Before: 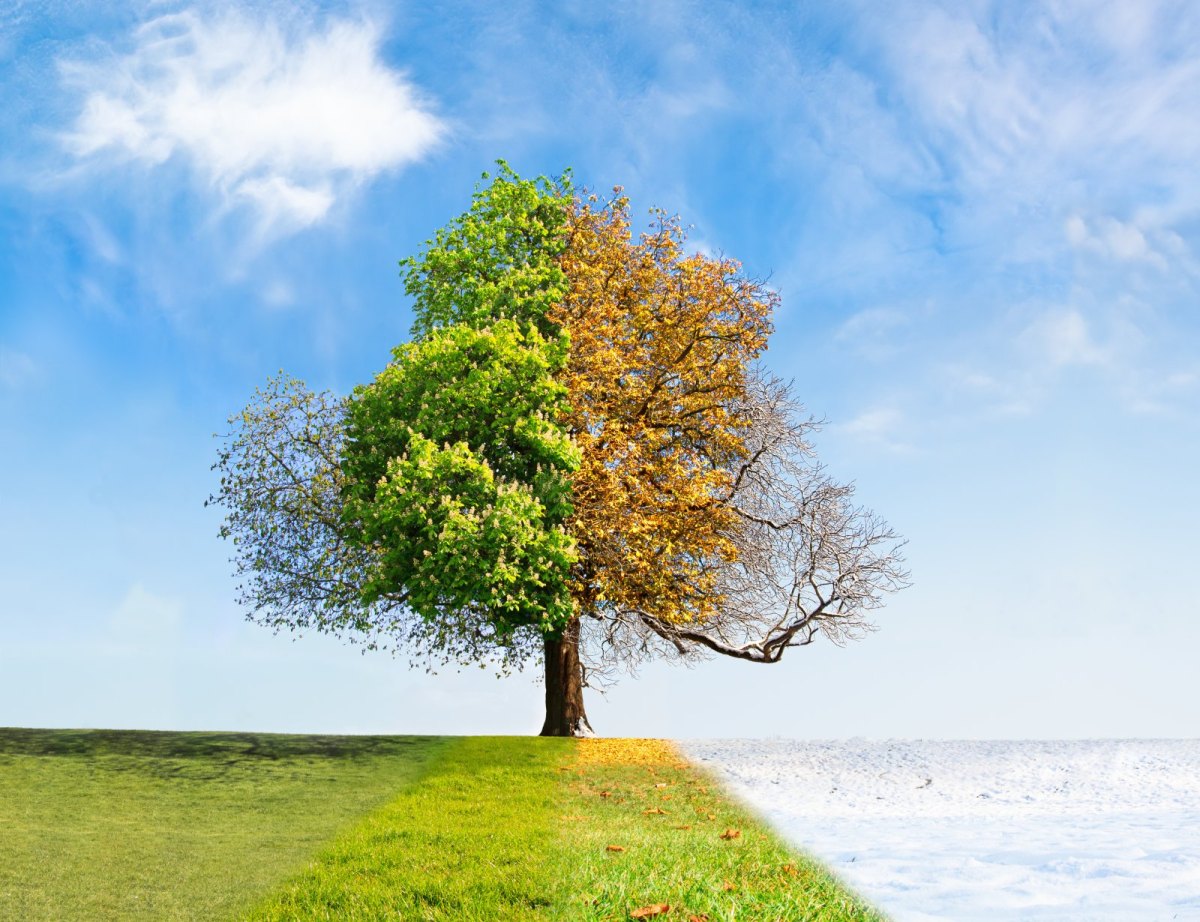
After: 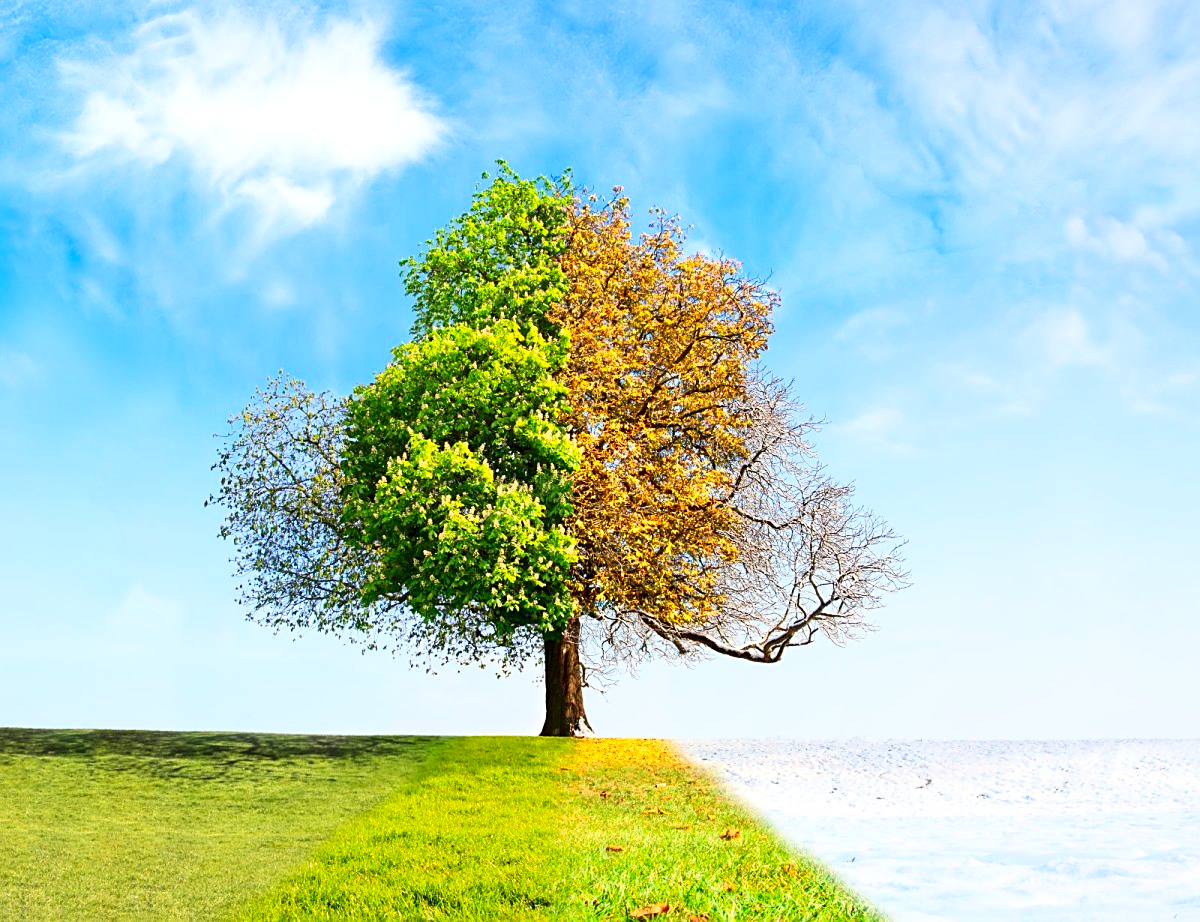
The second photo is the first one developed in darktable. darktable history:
sharpen: radius 1.94
local contrast: highlights 103%, shadows 101%, detail 120%, midtone range 0.2
contrast brightness saturation: contrast 0.226, brightness 0.112, saturation 0.286
